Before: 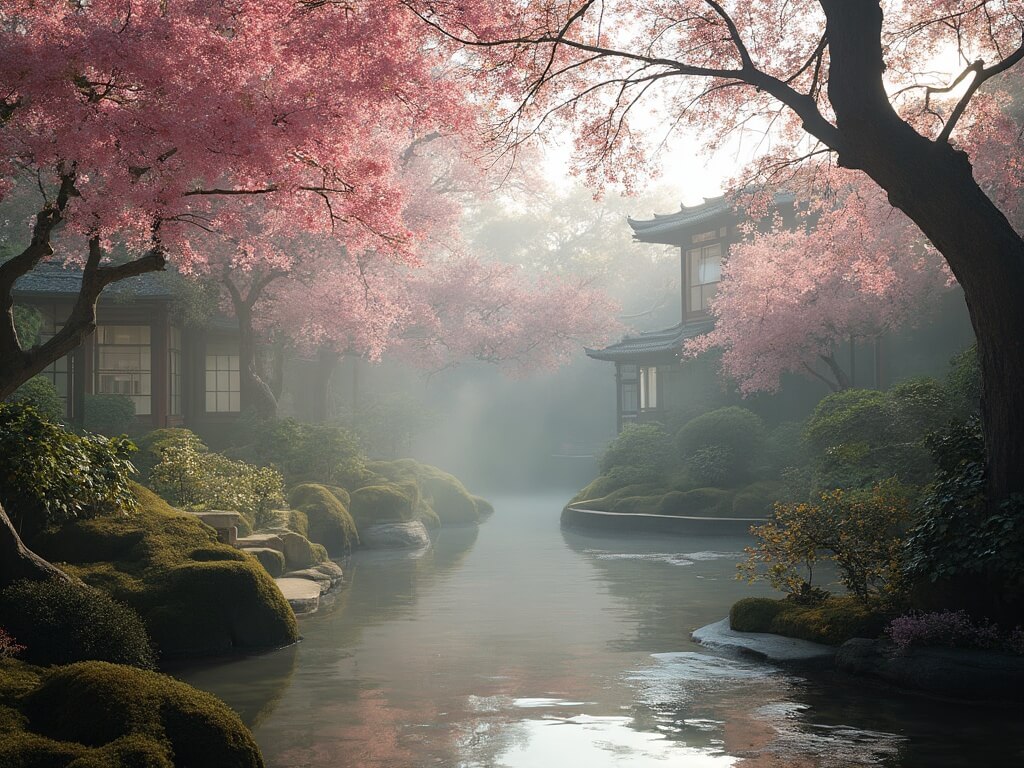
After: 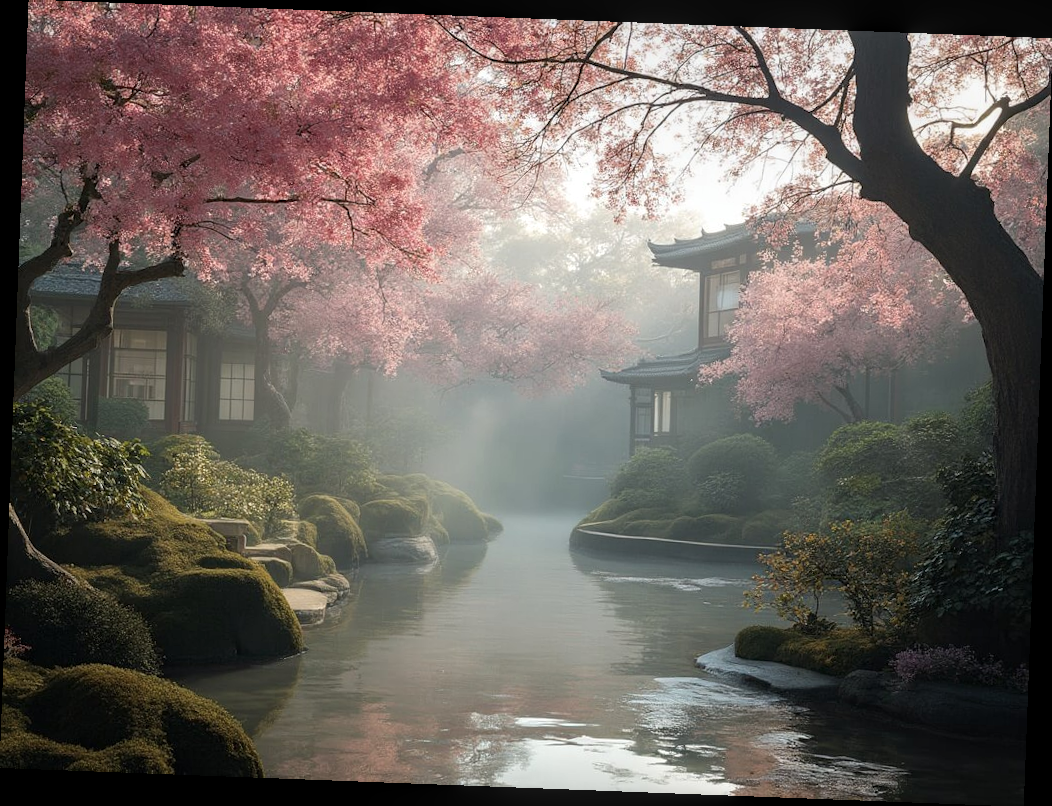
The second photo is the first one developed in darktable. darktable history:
rotate and perspective: rotation 2.17°, automatic cropping off
local contrast: on, module defaults
